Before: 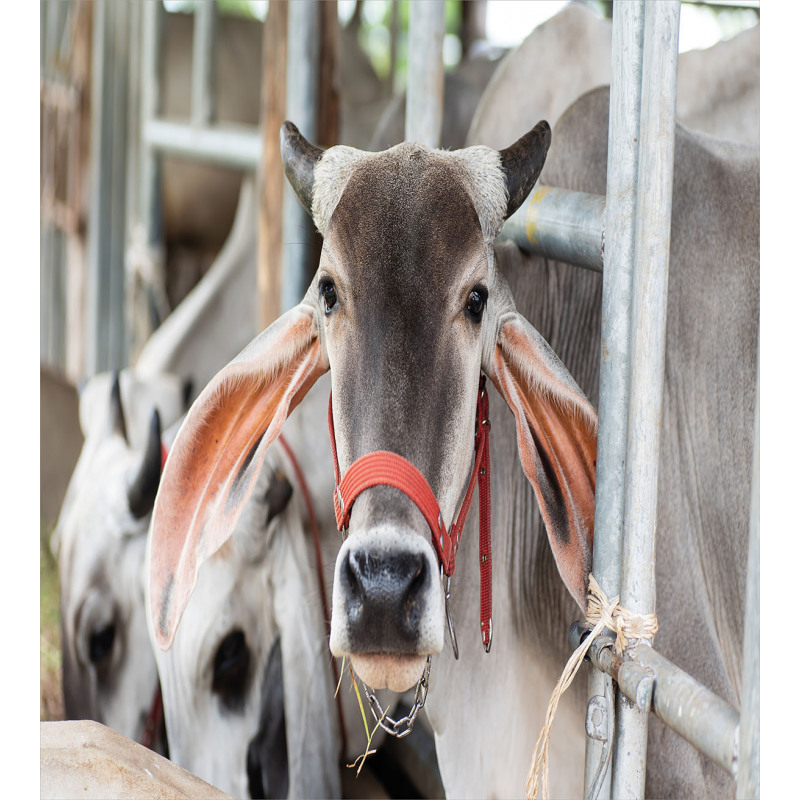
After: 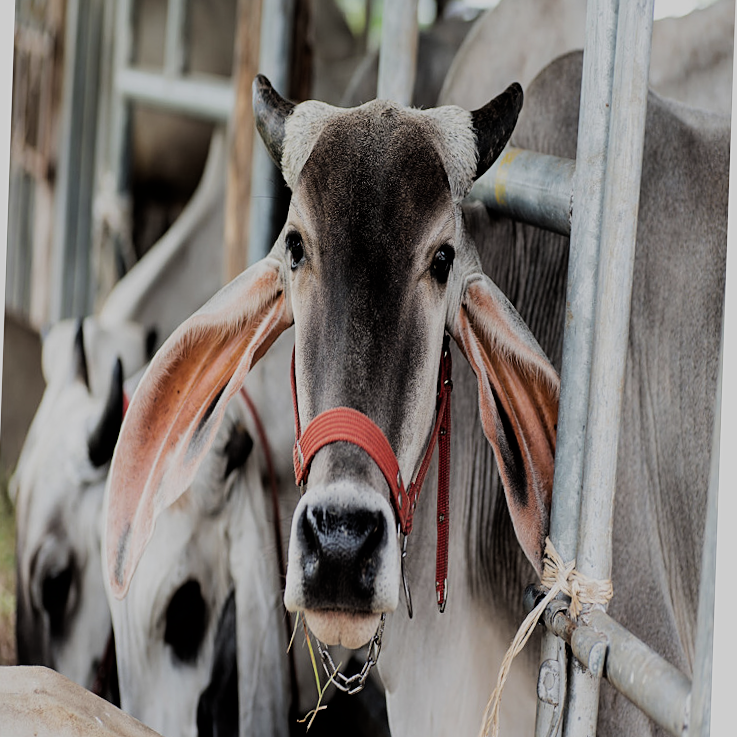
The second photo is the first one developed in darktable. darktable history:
exposure: black level correction 0, exposure -0.7 EV, compensate highlight preservation false
sharpen: amount 0.218
filmic rgb: black relative exposure -5.12 EV, white relative exposure 3.51 EV, hardness 3.19, contrast 1.298, highlights saturation mix -48.68%
crop and rotate: angle -1.99°, left 3.162%, top 3.938%, right 1.454%, bottom 0.679%
